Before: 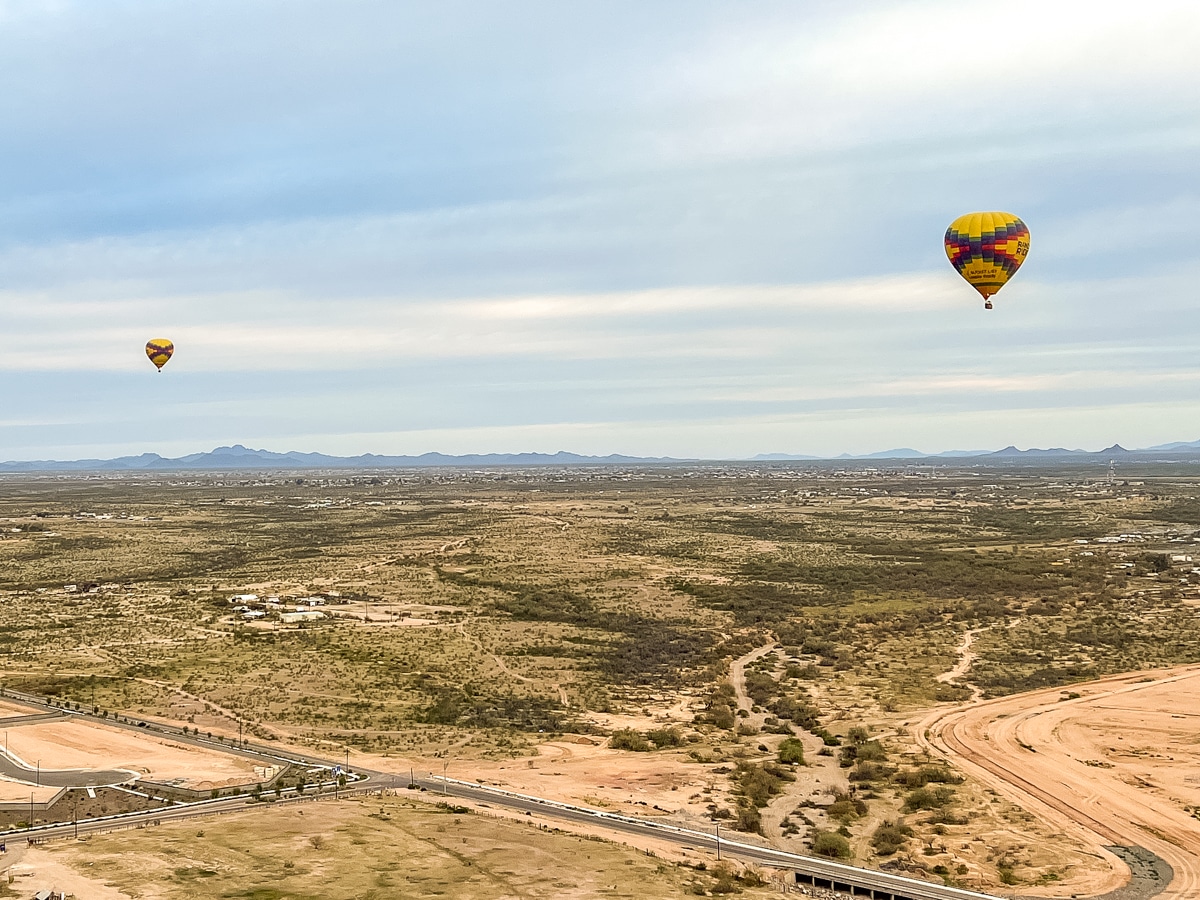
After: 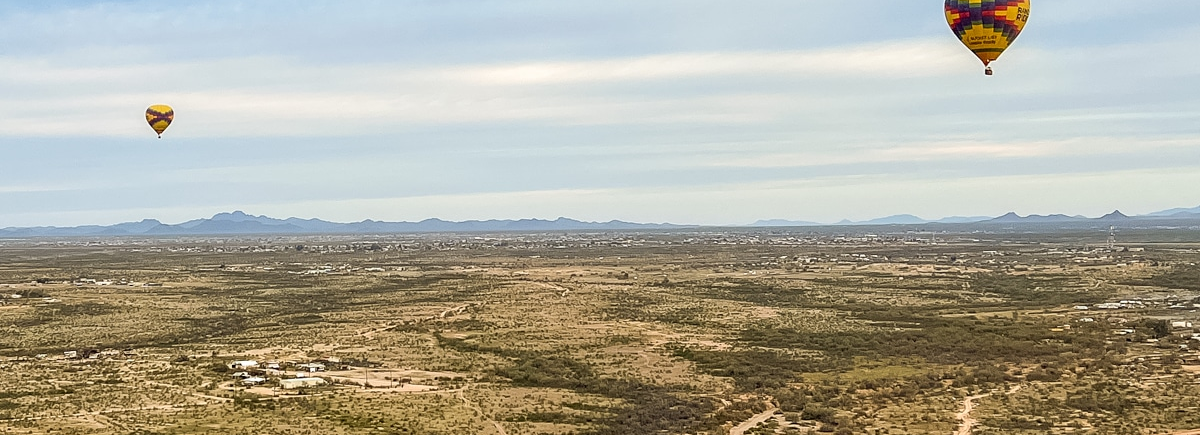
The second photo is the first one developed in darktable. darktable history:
crop and rotate: top 26.056%, bottom 25.543%
